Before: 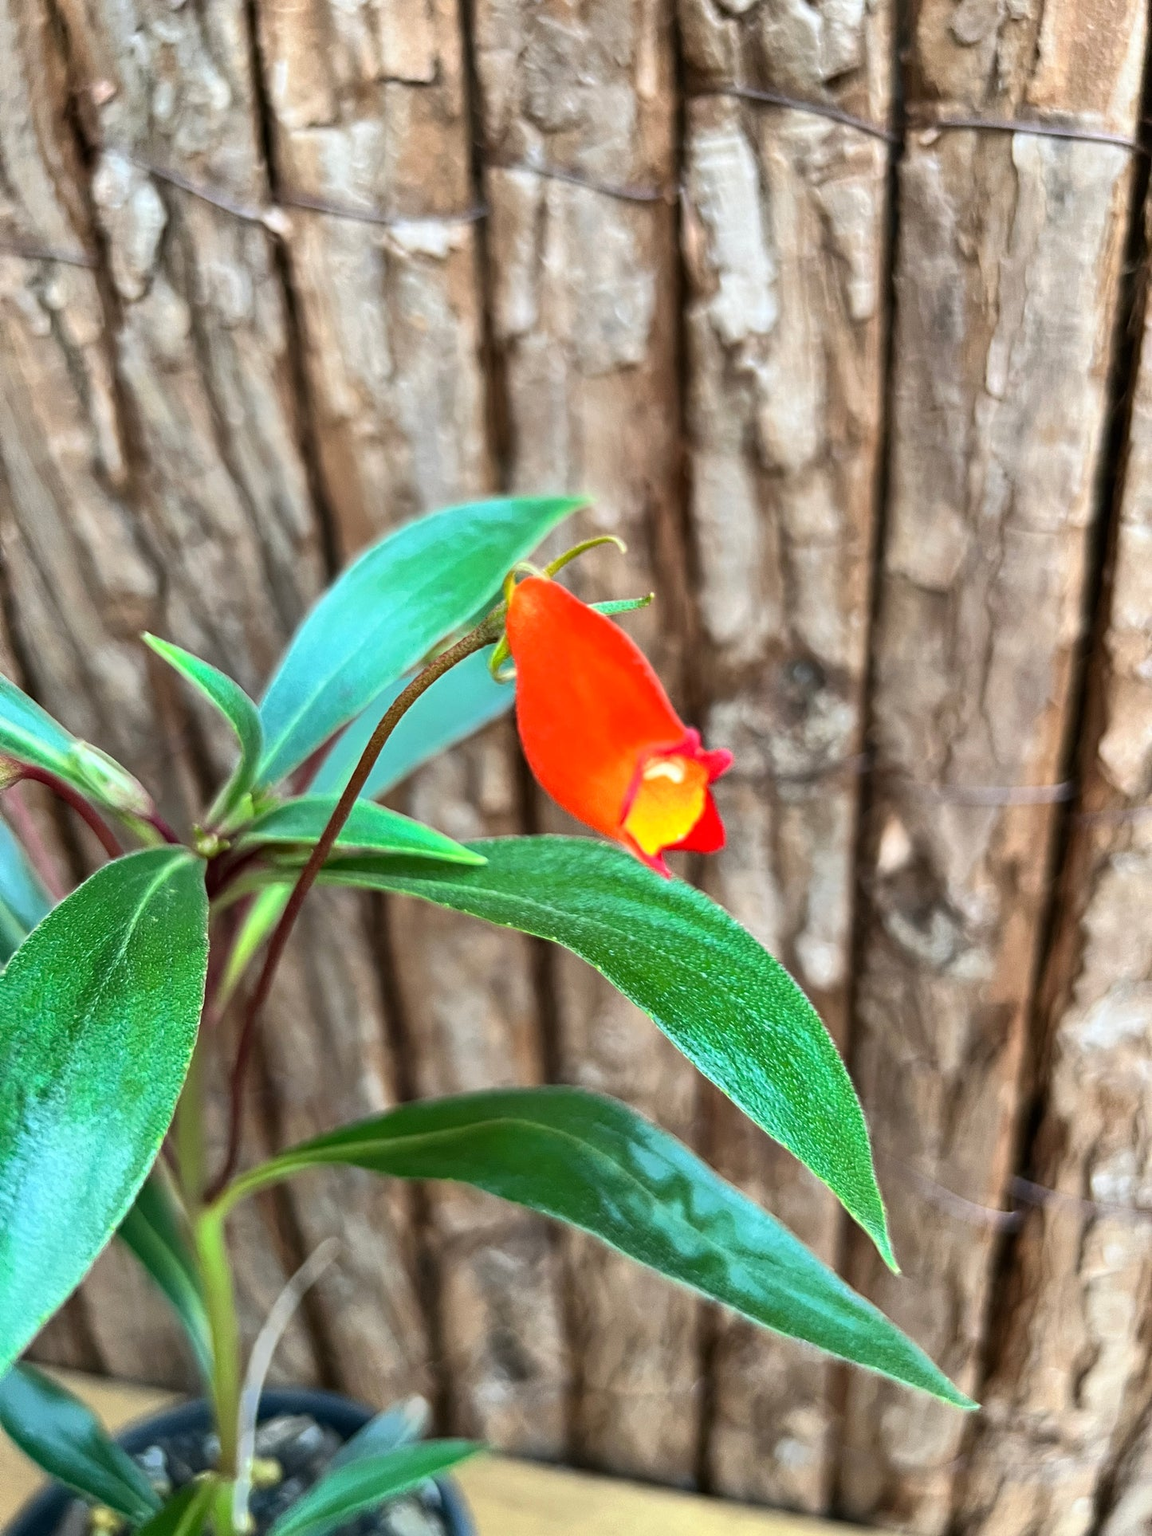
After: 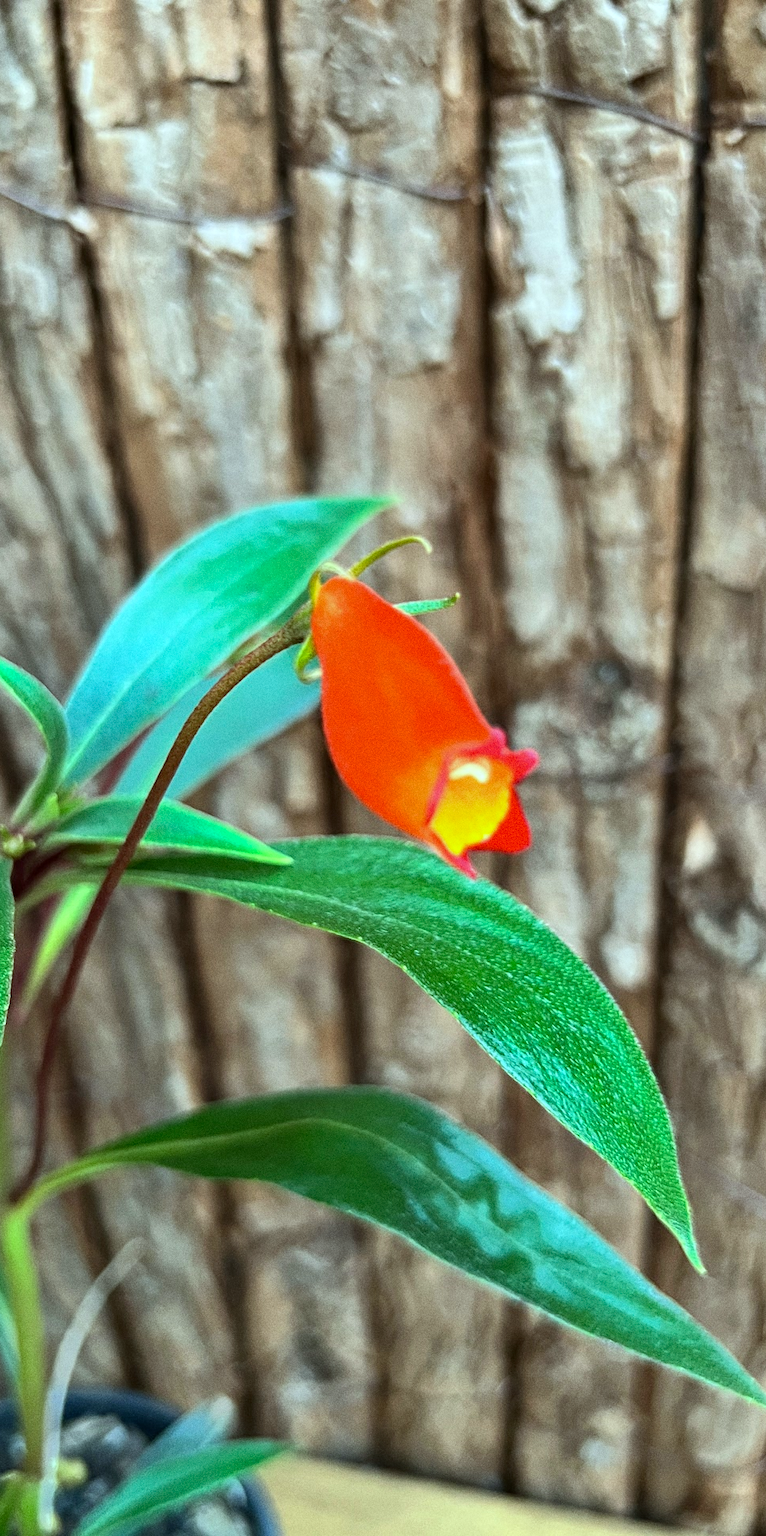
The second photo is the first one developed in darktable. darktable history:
crop: left 16.899%, right 16.556%
color correction: highlights a* -8, highlights b* 3.1
white balance: red 0.967, blue 1.049
grain: on, module defaults
